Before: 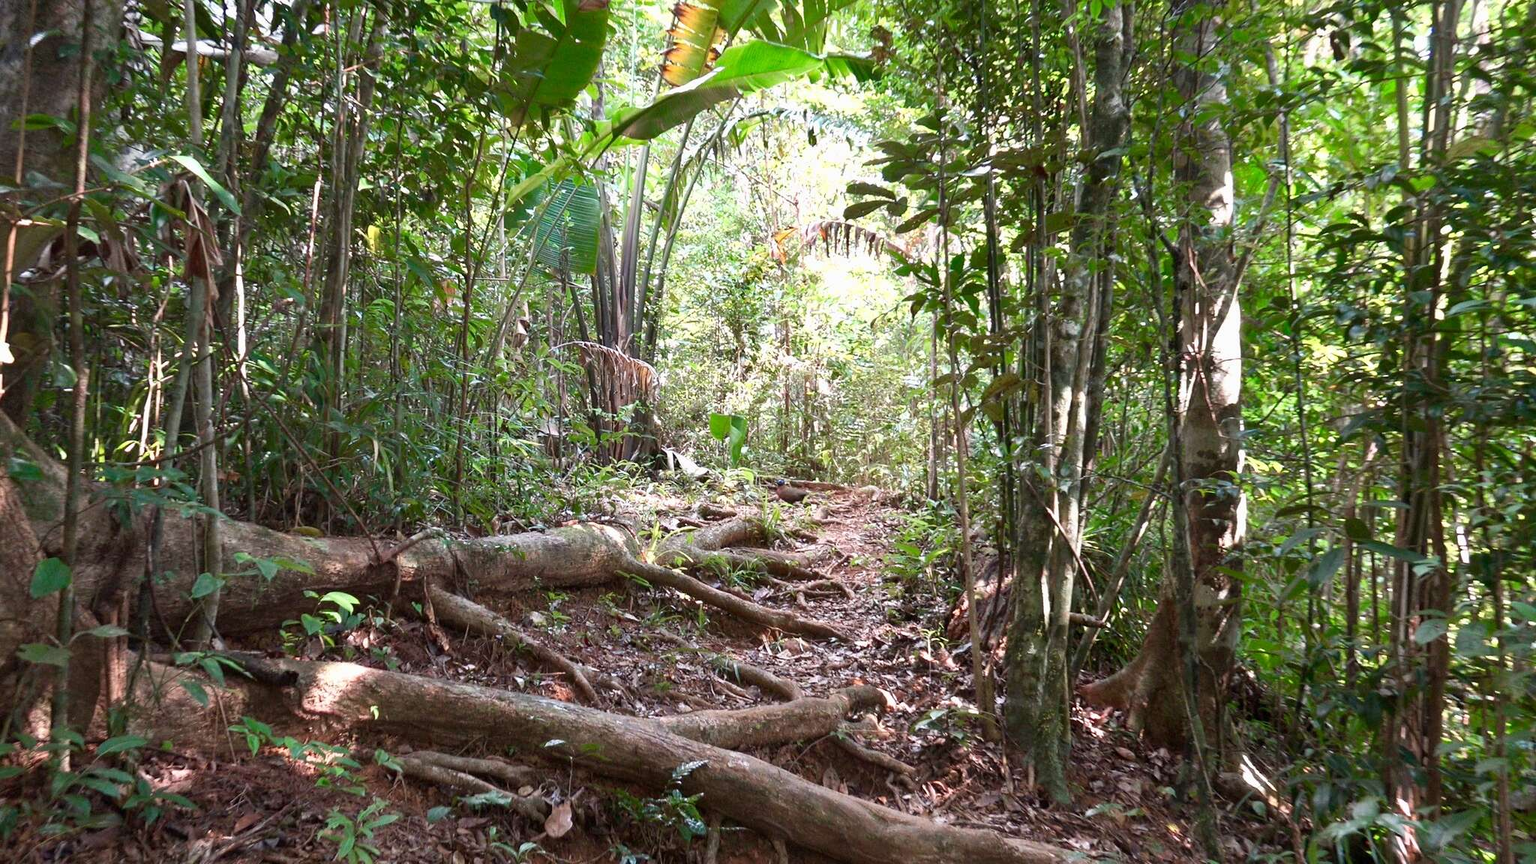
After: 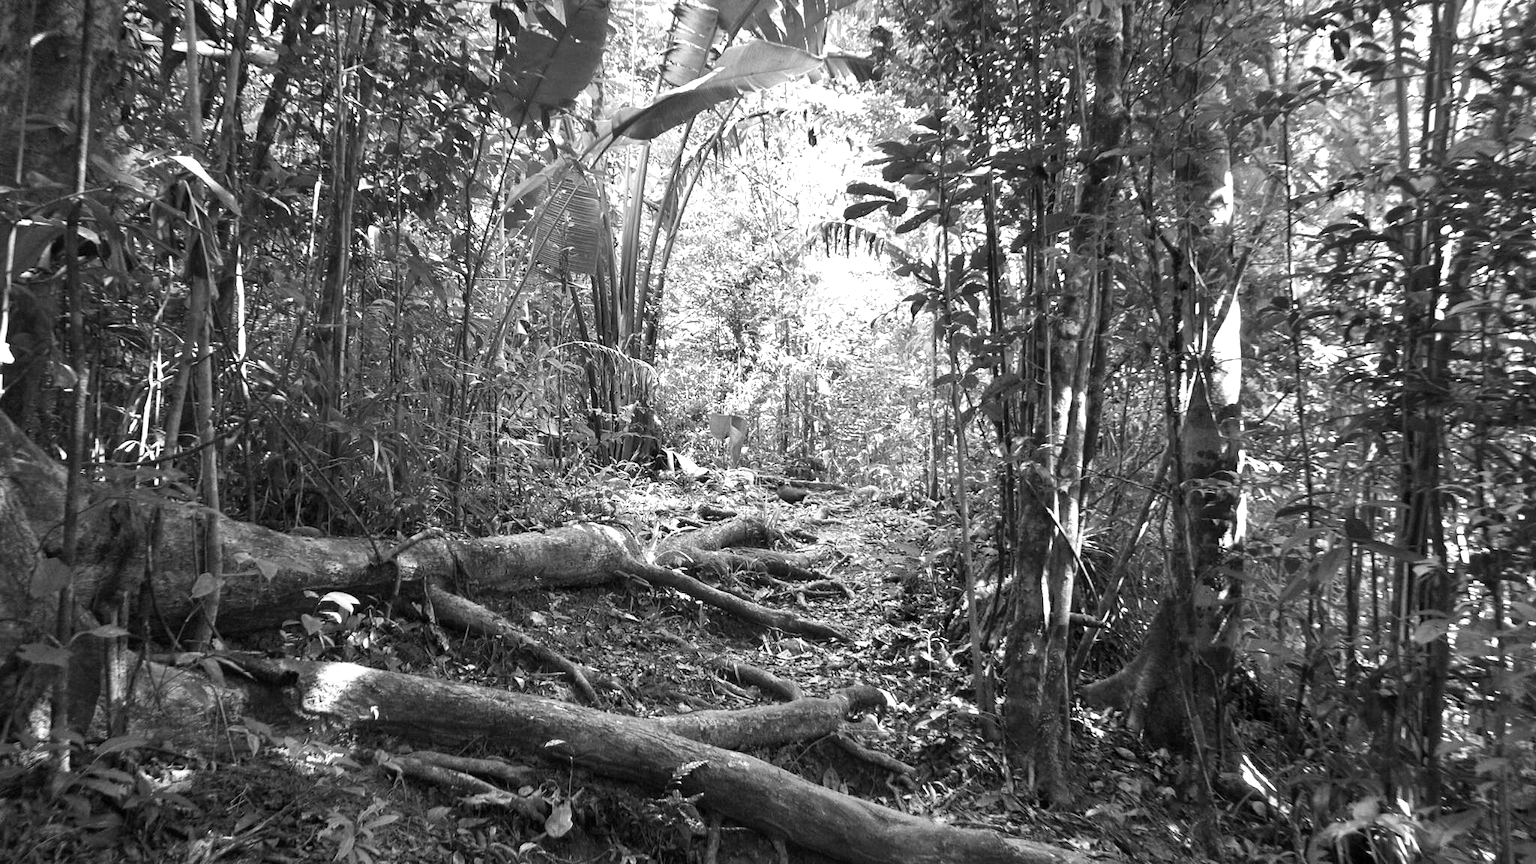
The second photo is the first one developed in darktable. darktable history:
color balance: contrast 8.5%, output saturation 105%
monochrome: on, module defaults
